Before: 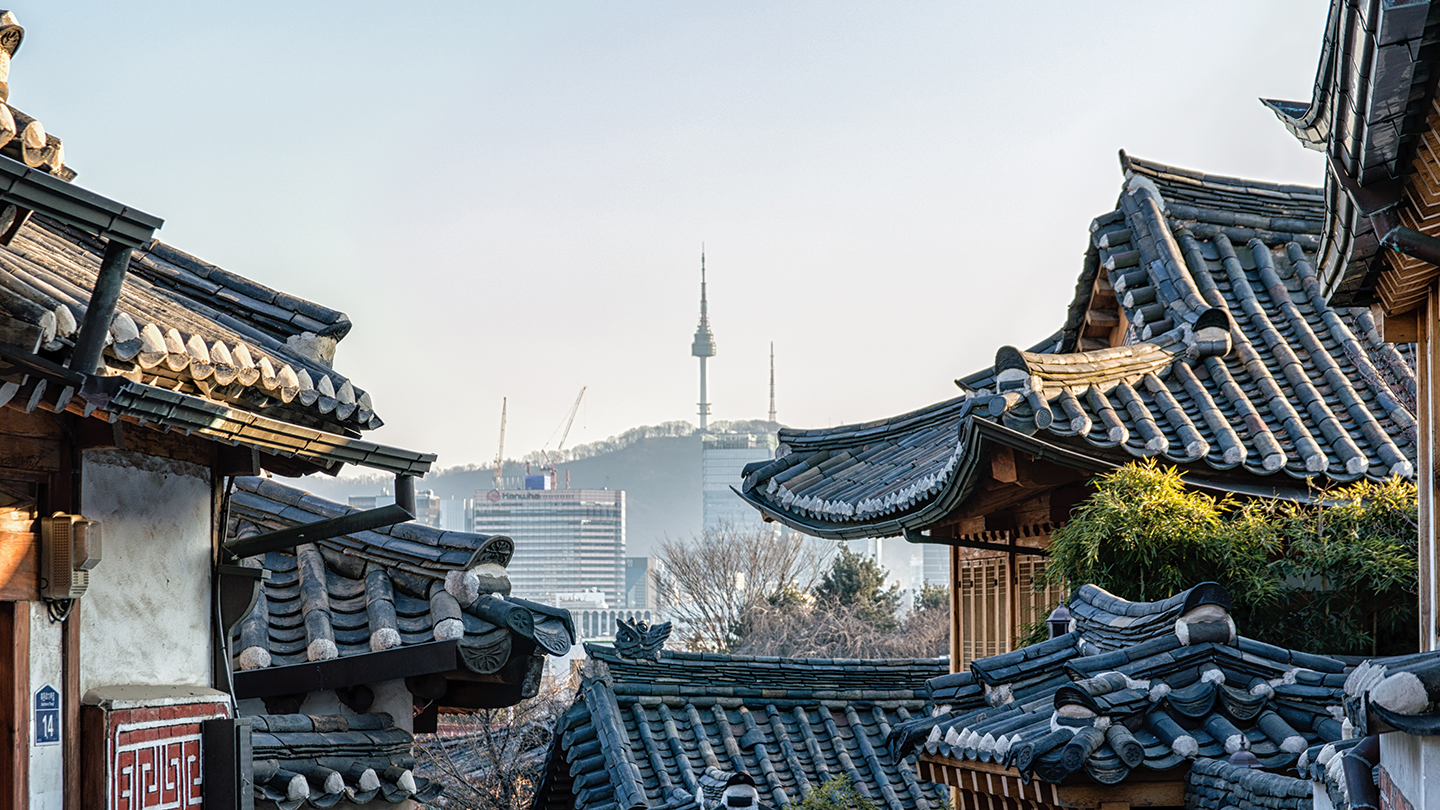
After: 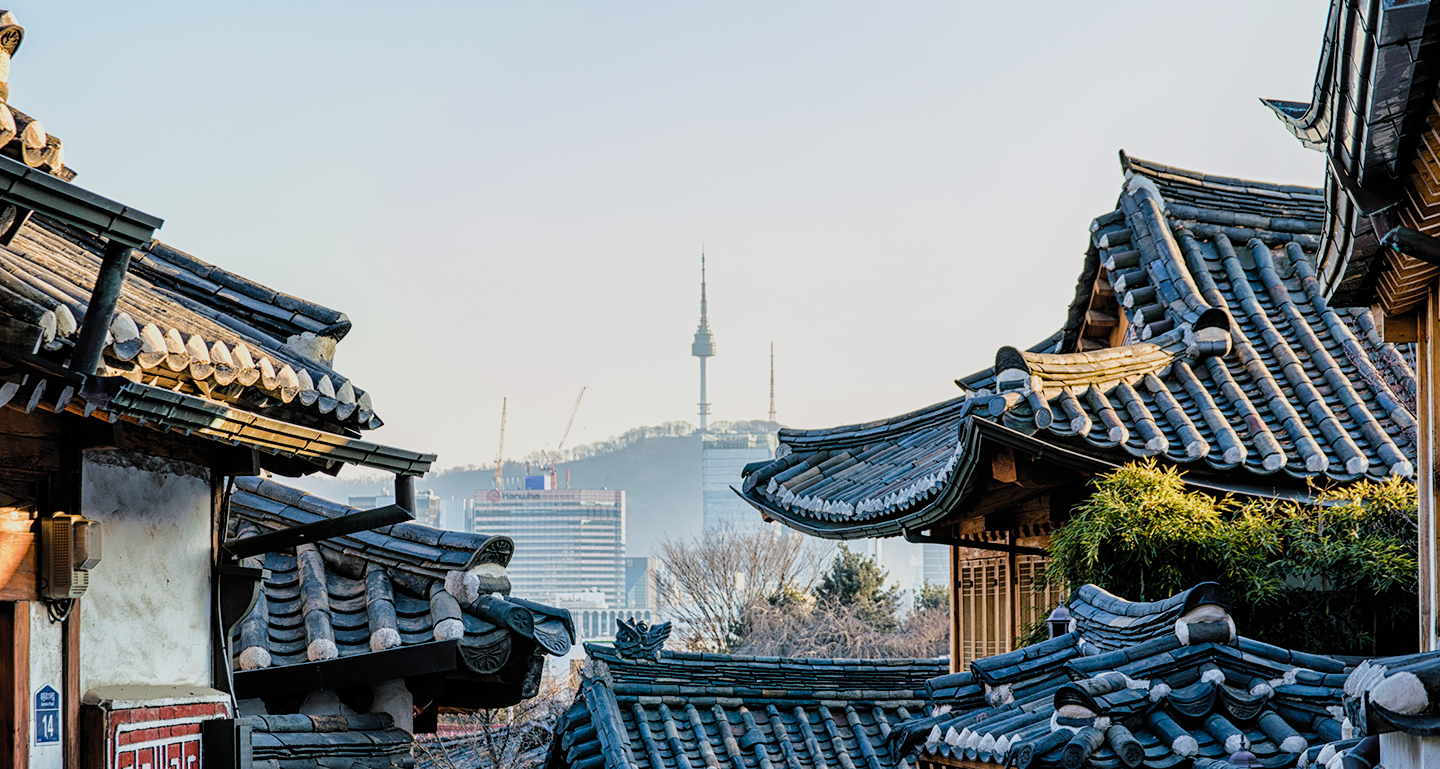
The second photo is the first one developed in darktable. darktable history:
crop and rotate: top 0.002%, bottom 5.058%
color balance rgb: perceptual saturation grading › global saturation 30.503%, global vibrance 20.267%
filmic rgb: black relative exposure -6.71 EV, white relative exposure 4.56 EV, threshold 3.05 EV, hardness 3.22, color science v5 (2021), contrast in shadows safe, contrast in highlights safe, enable highlight reconstruction true
tone curve: curves: ch0 [(0, 0) (0.105, 0.068) (0.195, 0.162) (0.283, 0.283) (0.384, 0.404) (0.485, 0.531) (0.638, 0.681) (0.795, 0.879) (1, 0.977)]; ch1 [(0, 0) (0.161, 0.092) (0.35, 0.33) (0.379, 0.401) (0.456, 0.469) (0.498, 0.506) (0.521, 0.549) (0.58, 0.624) (0.635, 0.671) (1, 1)]; ch2 [(0, 0) (0.371, 0.362) (0.437, 0.437) (0.483, 0.484) (0.53, 0.515) (0.56, 0.58) (0.622, 0.606) (1, 1)]
